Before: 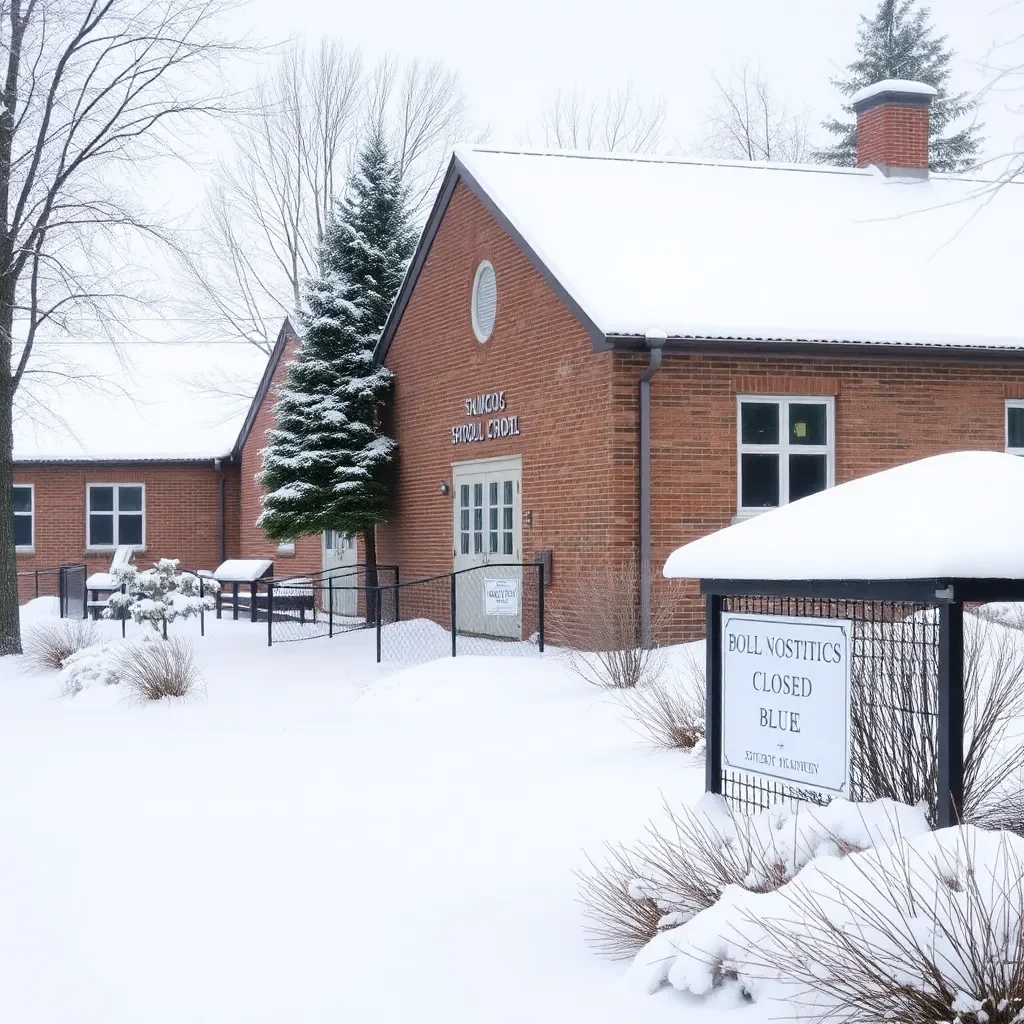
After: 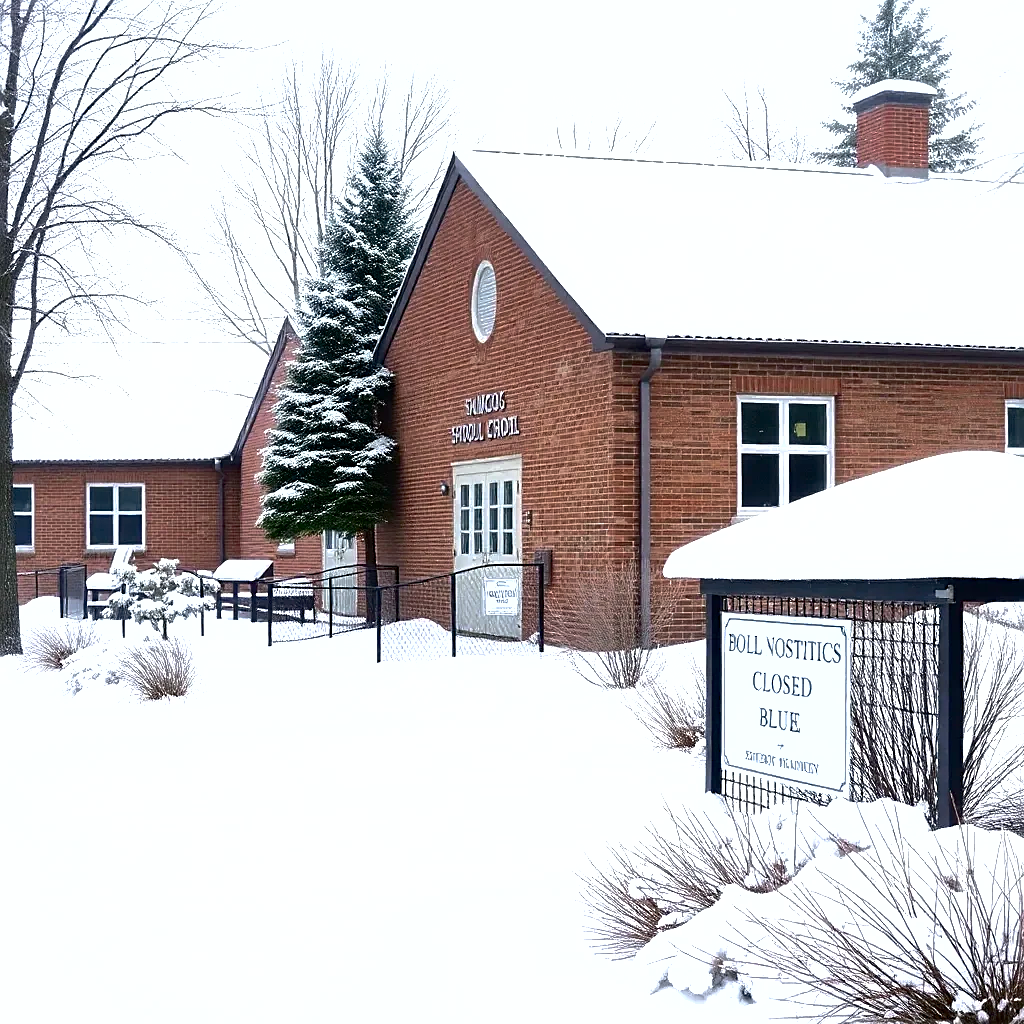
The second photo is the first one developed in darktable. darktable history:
sharpen: on, module defaults
contrast brightness saturation: contrast 0.07, brightness -0.14, saturation 0.11
tone equalizer: -8 EV -0.75 EV, -7 EV -0.7 EV, -6 EV -0.6 EV, -5 EV -0.4 EV, -3 EV 0.4 EV, -2 EV 0.6 EV, -1 EV 0.7 EV, +0 EV 0.75 EV, edges refinement/feathering 500, mask exposure compensation -1.57 EV, preserve details no
shadows and highlights: on, module defaults
